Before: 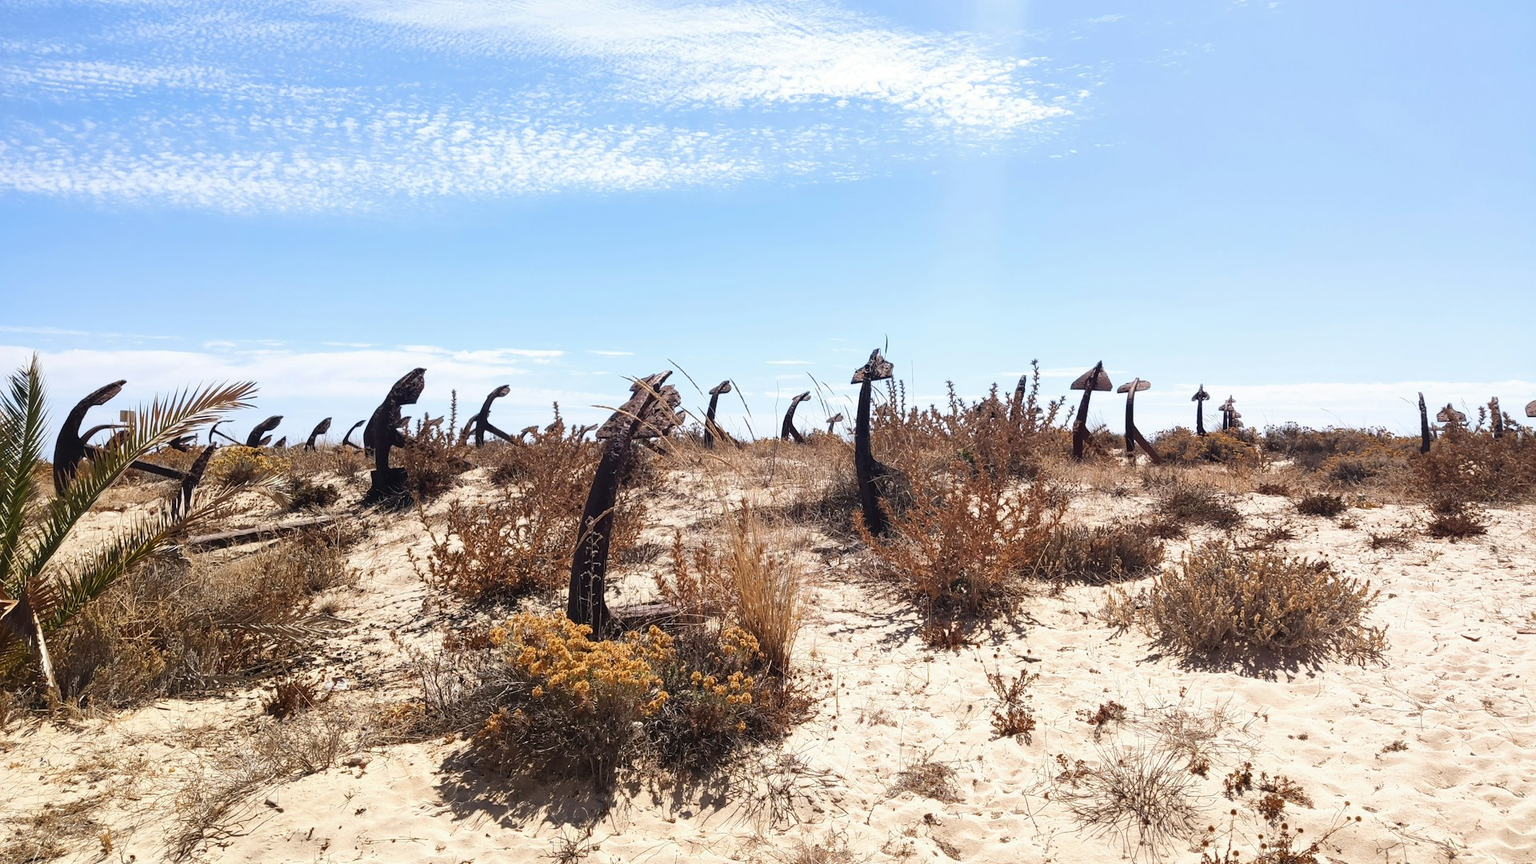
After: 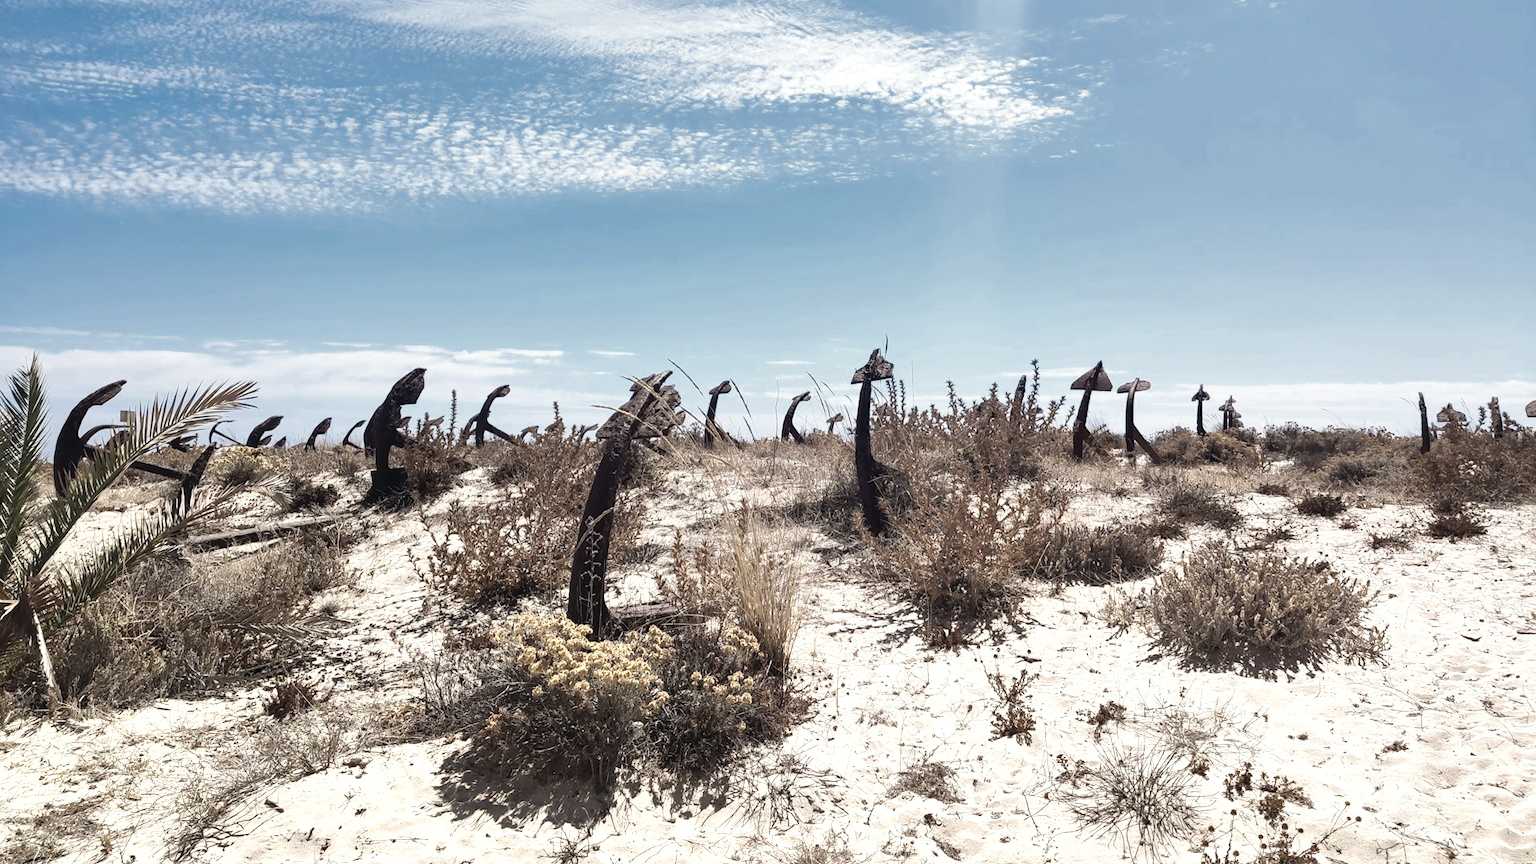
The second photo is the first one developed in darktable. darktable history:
color zones: curves: ch0 [(0.25, 0.667) (0.758, 0.368)]; ch1 [(0.215, 0.245) (0.761, 0.373)]; ch2 [(0.247, 0.554) (0.761, 0.436)]
shadows and highlights: shadows 34.53, highlights -34.72, soften with gaussian
color calibration: illuminant same as pipeline (D50), adaptation XYZ, x 0.345, y 0.357, temperature 5009.66 K
